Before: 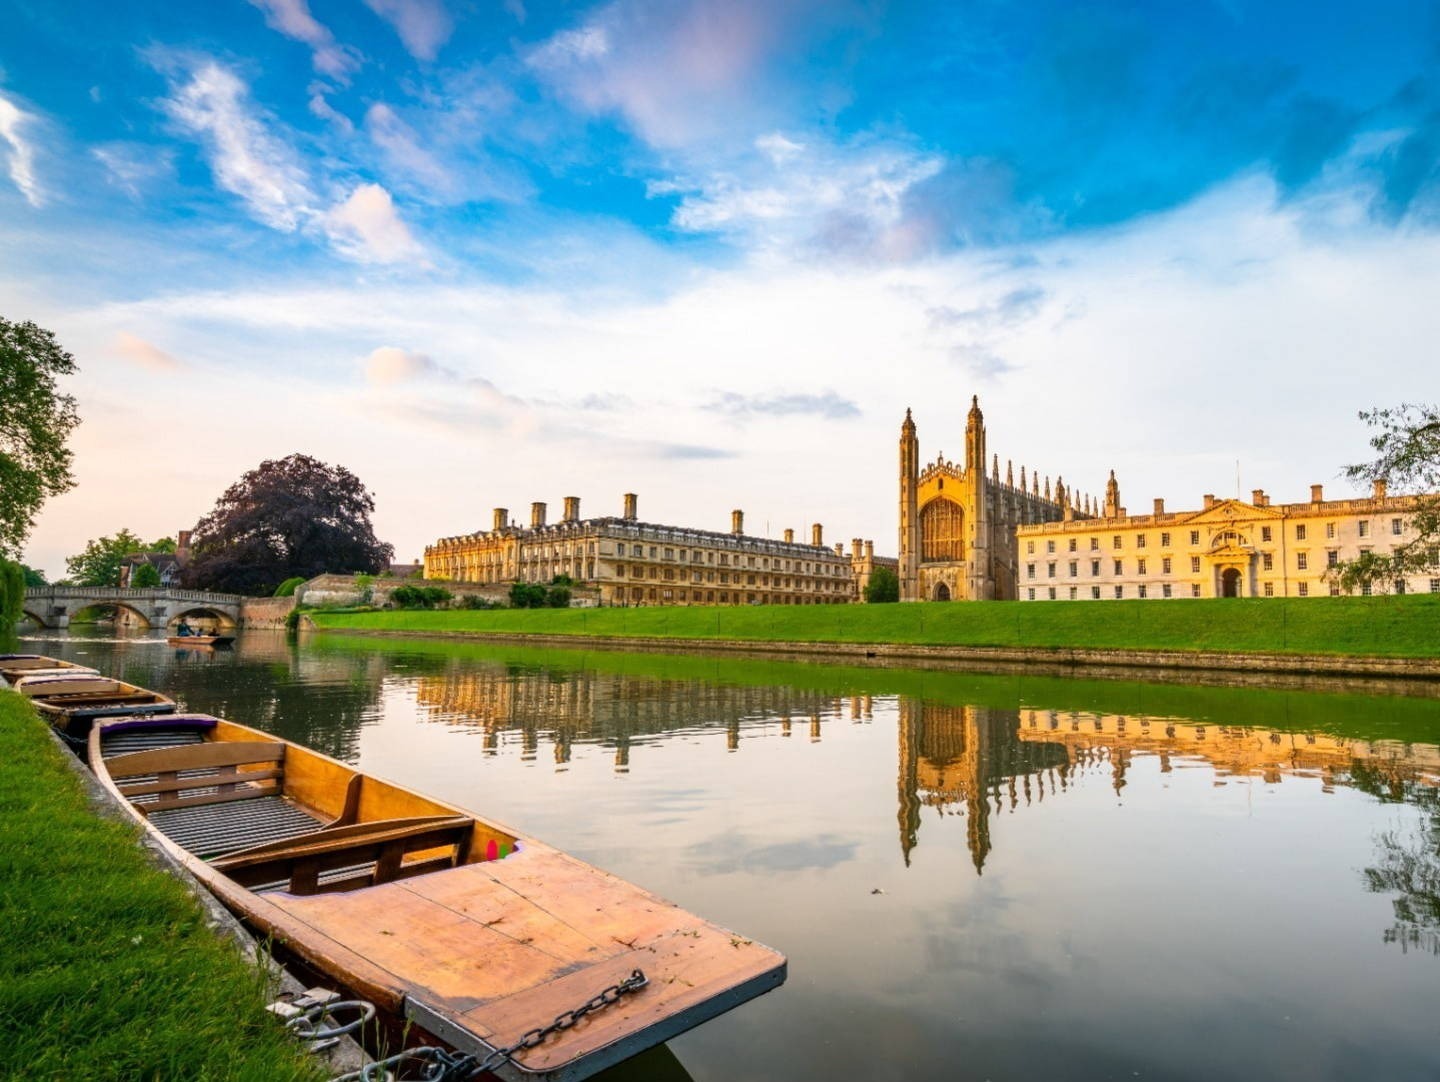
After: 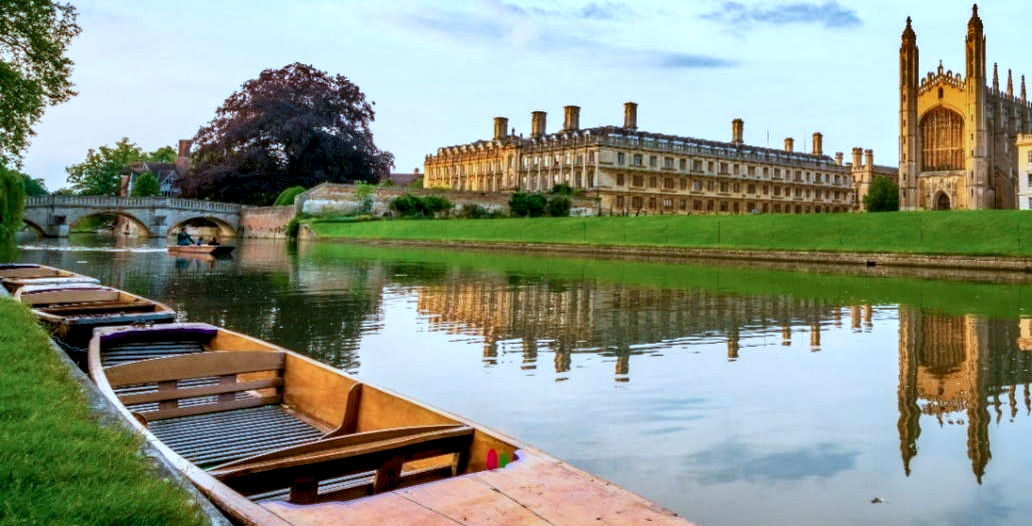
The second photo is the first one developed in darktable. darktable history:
crop: top 36.151%, right 28.332%, bottom 15.154%
exposure: black level correction 0.005, exposure 0.016 EV, compensate exposure bias true, compensate highlight preservation false
velvia: on, module defaults
color correction: highlights a* -9.37, highlights b* -23.8
shadows and highlights: soften with gaussian
contrast equalizer: octaves 7, y [[0.439, 0.44, 0.442, 0.457, 0.493, 0.498], [0.5 ×6], [0.5 ×6], [0 ×6], [0 ×6]], mix -0.301
